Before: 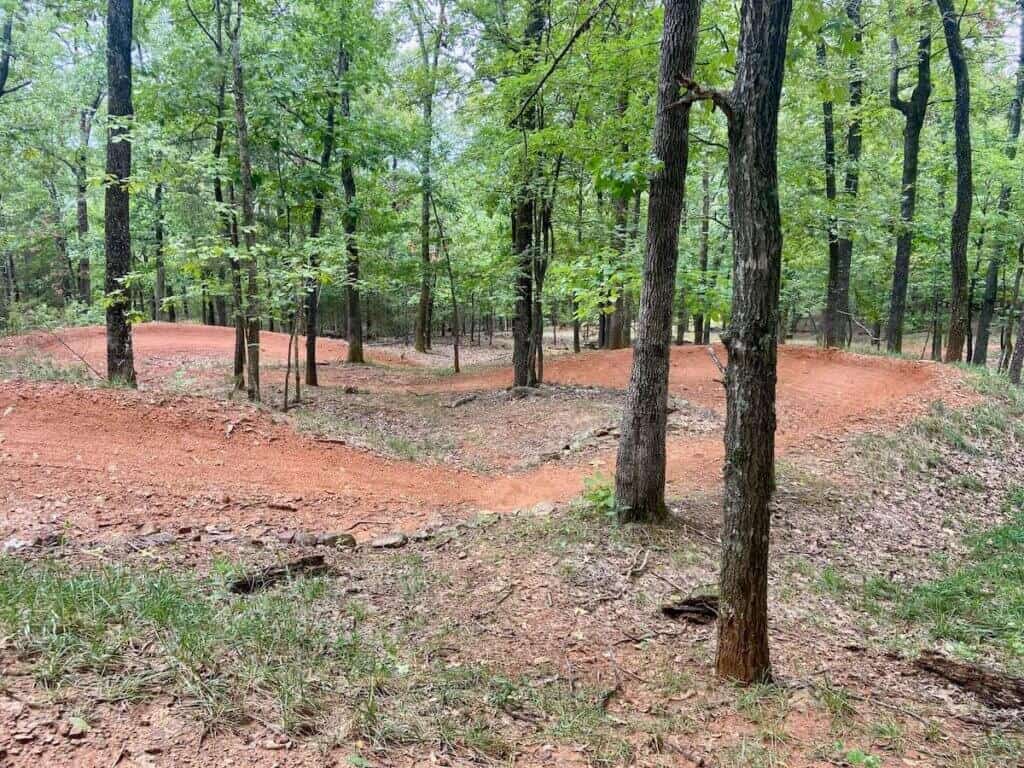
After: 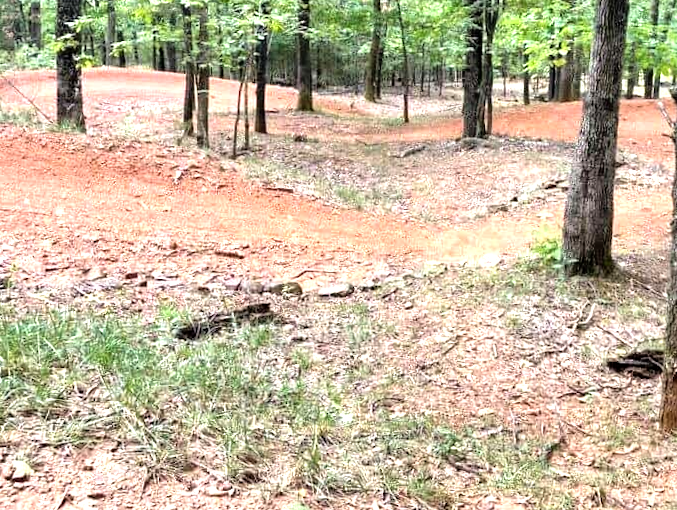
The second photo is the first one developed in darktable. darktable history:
contrast equalizer: octaves 7, y [[0.5, 0.504, 0.515, 0.527, 0.535, 0.534], [0.5 ×6], [0.491, 0.387, 0.179, 0.068, 0.068, 0.068], [0 ×5, 0.023], [0 ×6]], mix 0.303
tone equalizer: -8 EV -1.07 EV, -7 EV -0.987 EV, -6 EV -0.877 EV, -5 EV -0.54 EV, -3 EV 0.609 EV, -2 EV 0.875 EV, -1 EV 1 EV, +0 EV 1.08 EV
crop and rotate: angle -0.991°, left 4.01%, top 32.039%, right 28.269%
